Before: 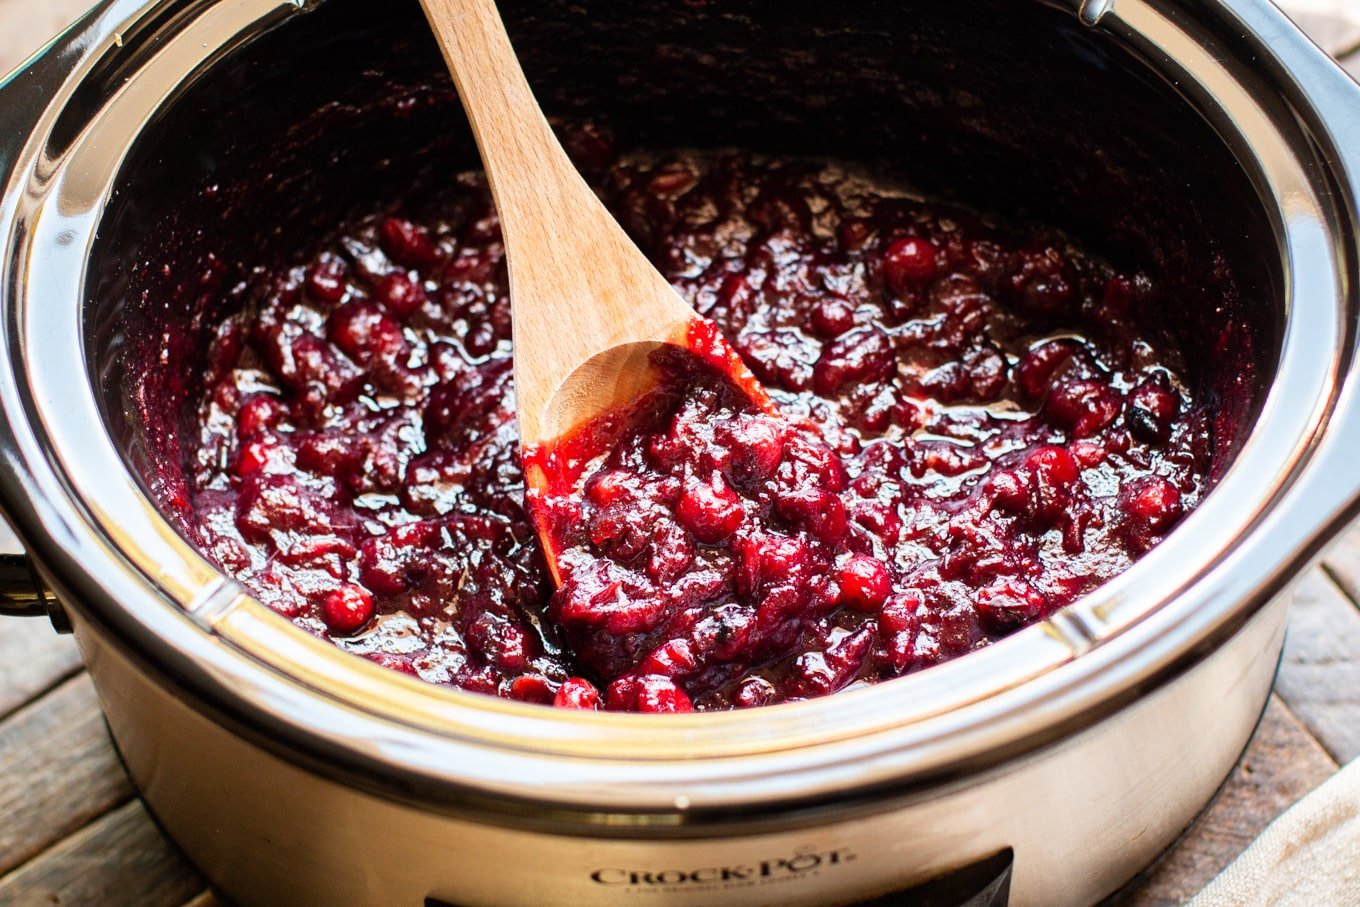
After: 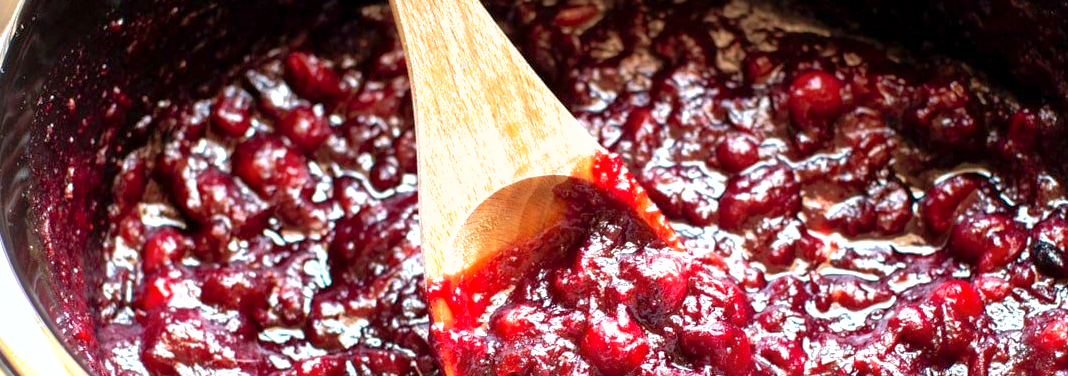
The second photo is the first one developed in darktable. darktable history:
crop: left 7.036%, top 18.398%, right 14.379%, bottom 40.043%
shadows and highlights: on, module defaults
exposure: black level correction 0.001, exposure 0.5 EV, compensate exposure bias true, compensate highlight preservation false
